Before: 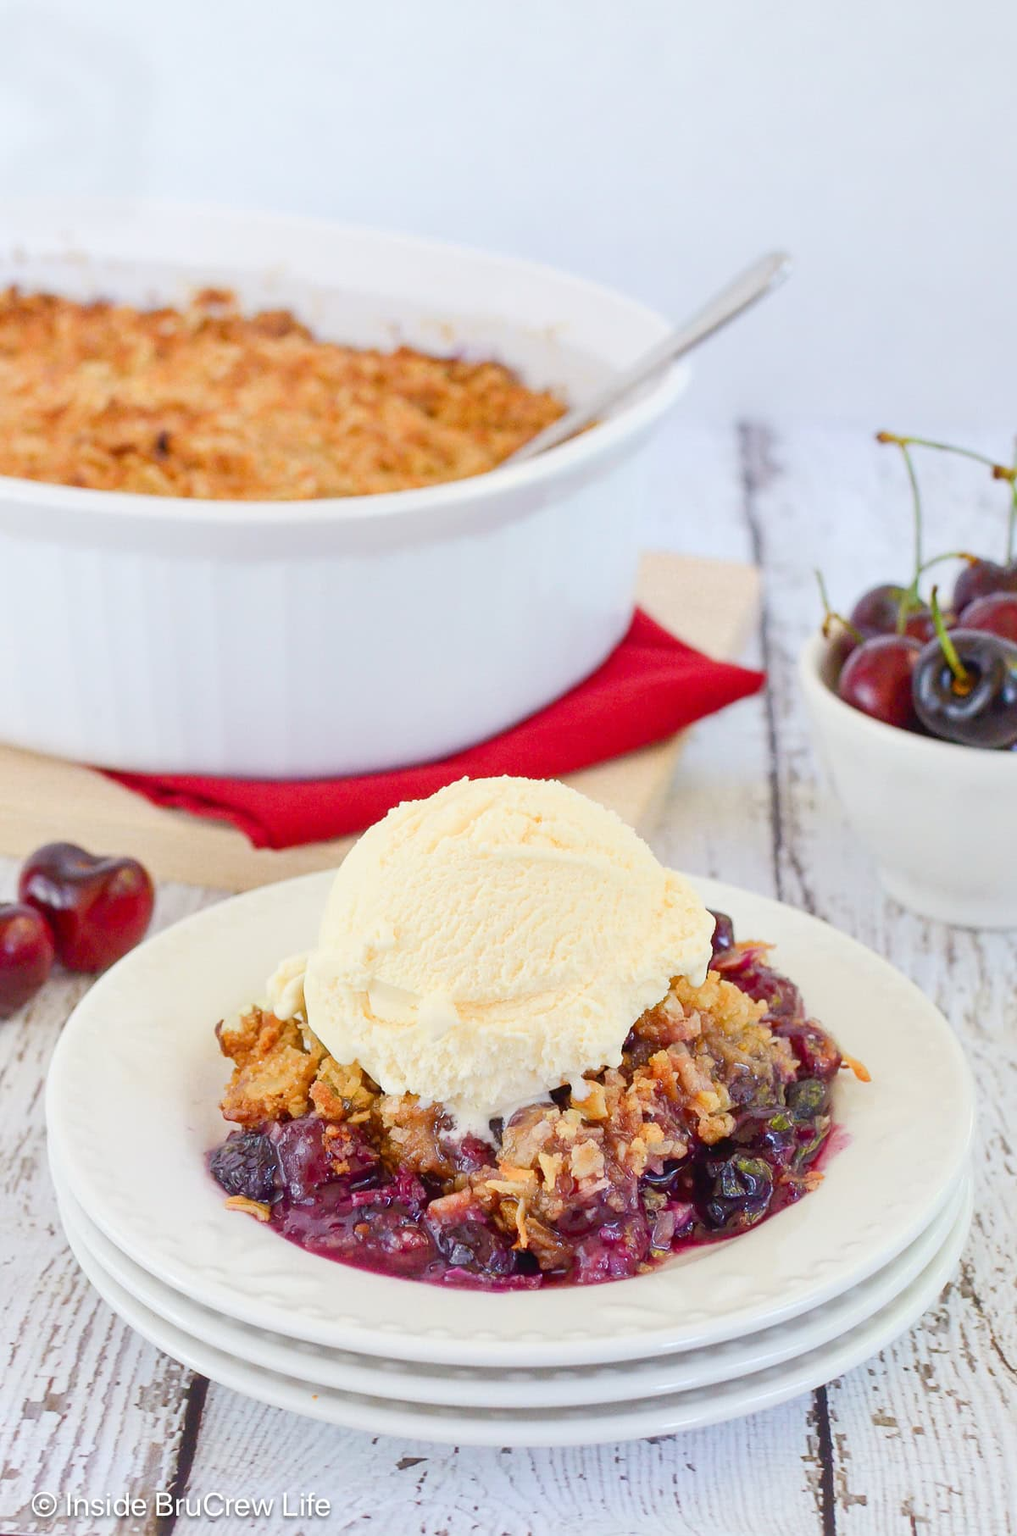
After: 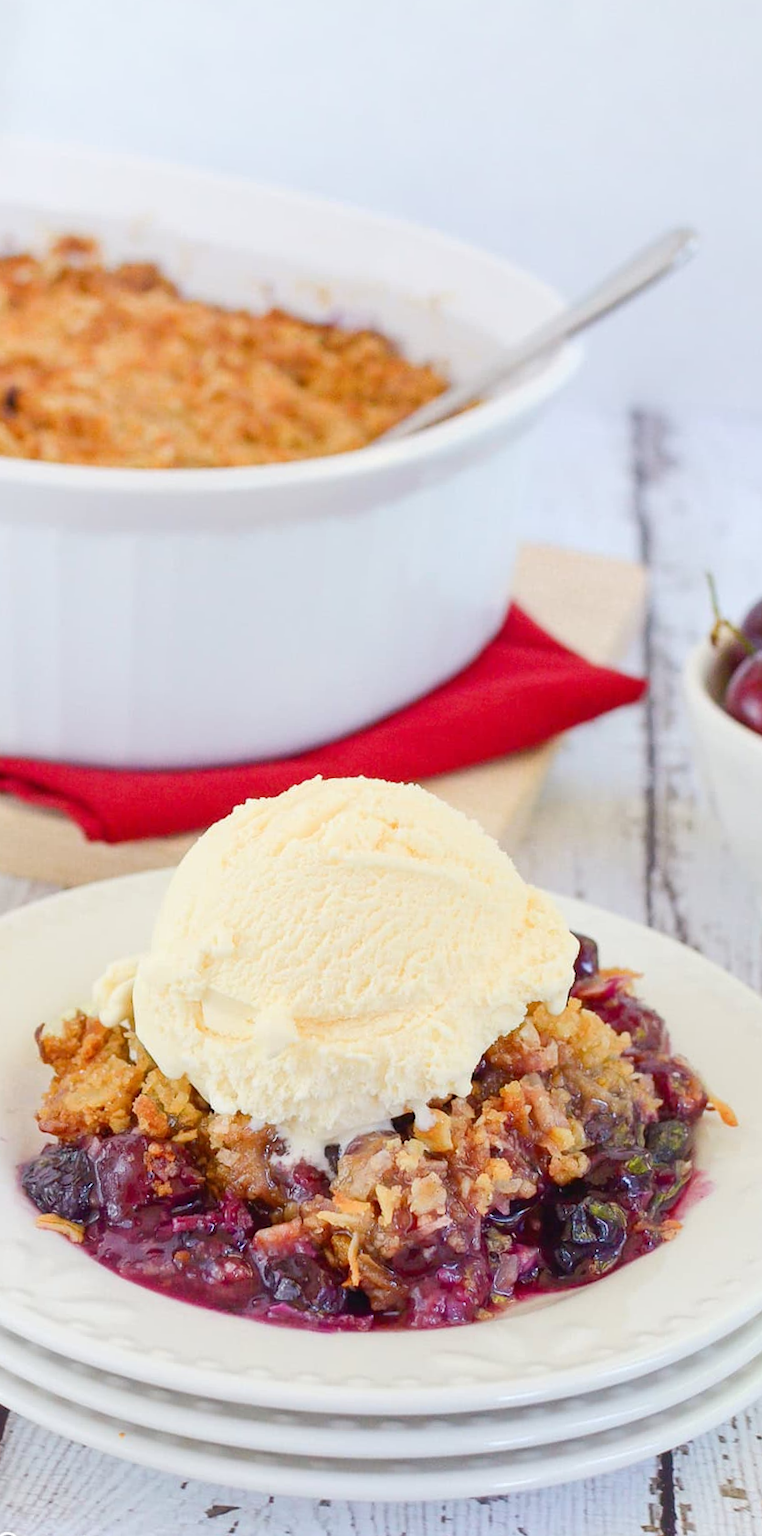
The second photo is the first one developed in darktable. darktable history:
crop and rotate: angle -2.97°, left 14.131%, top 0.03%, right 10.865%, bottom 0.035%
